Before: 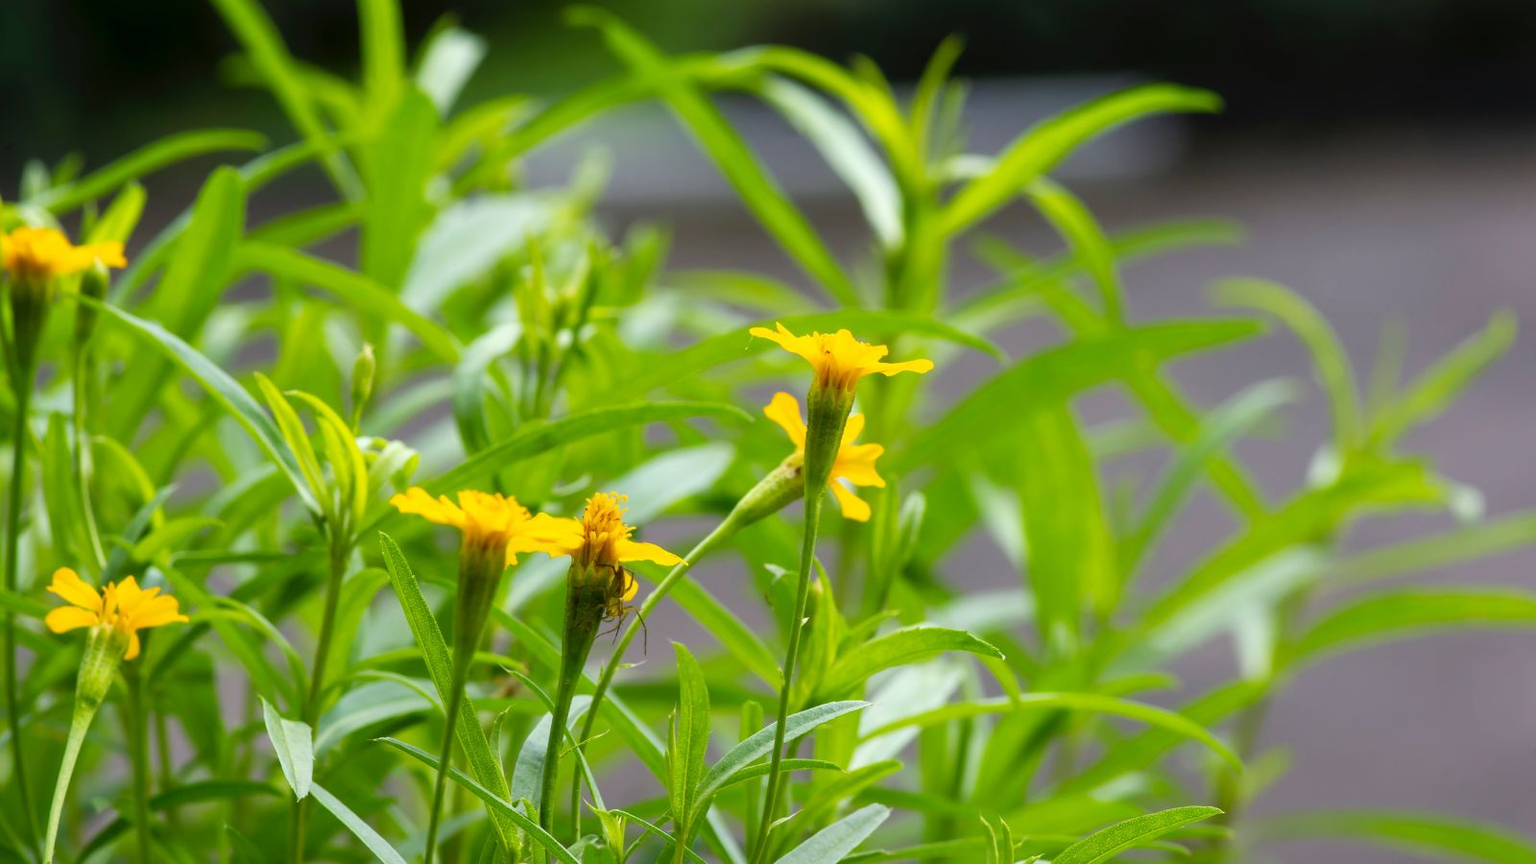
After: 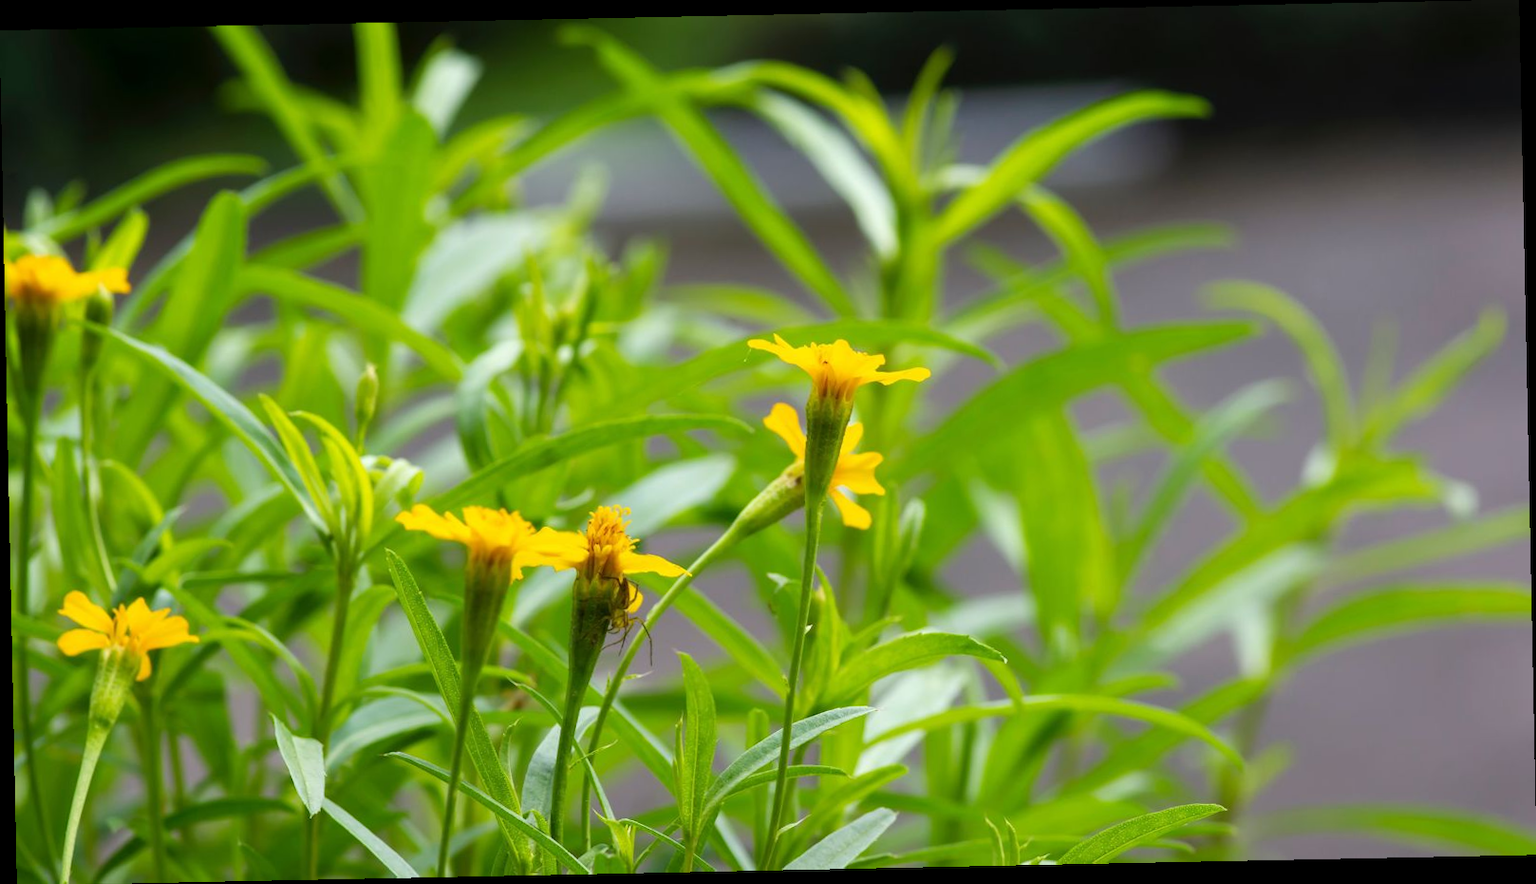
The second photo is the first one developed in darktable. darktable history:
rotate and perspective: rotation -1.17°, automatic cropping off
white balance: emerald 1
